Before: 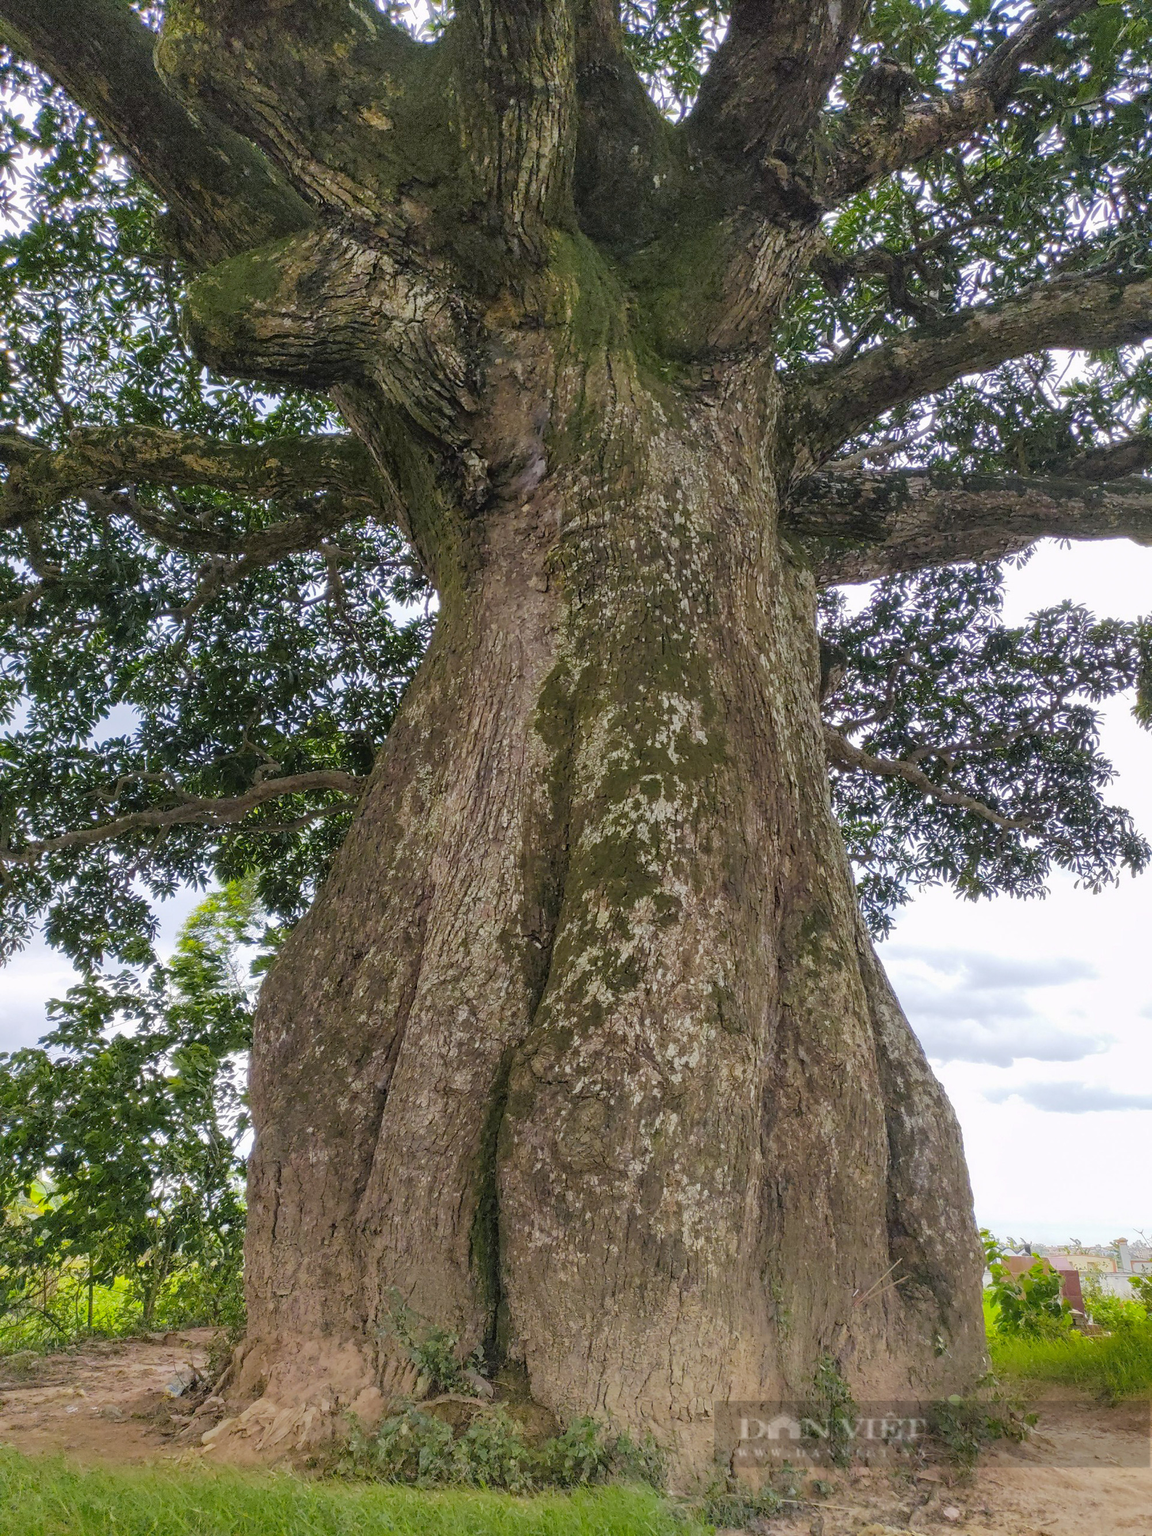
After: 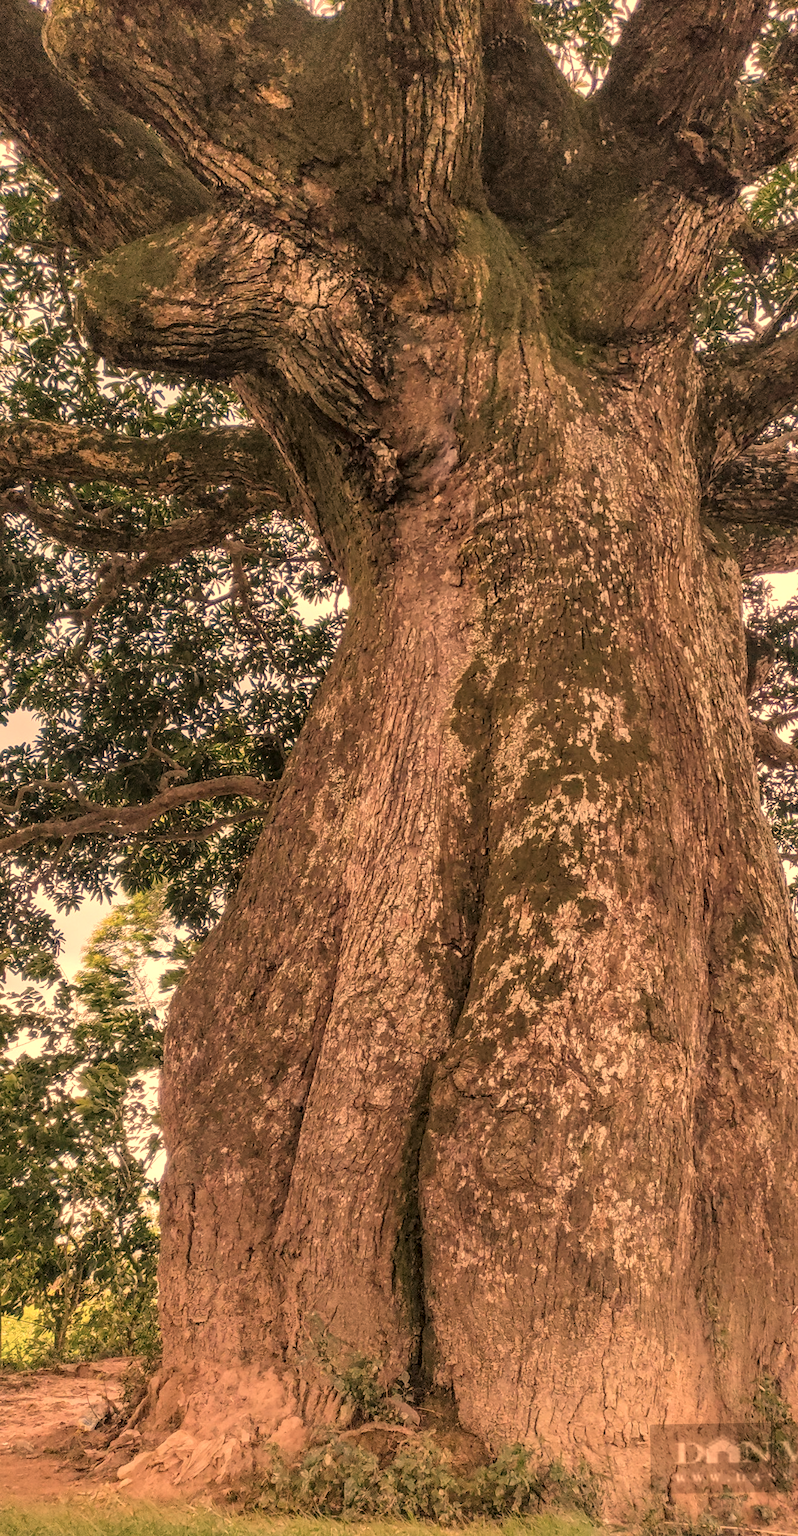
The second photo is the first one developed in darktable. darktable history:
crop and rotate: left 8.786%, right 24.548%
rotate and perspective: rotation -1°, crop left 0.011, crop right 0.989, crop top 0.025, crop bottom 0.975
white balance: red 1.467, blue 0.684
color correction: saturation 0.8
local contrast: on, module defaults
